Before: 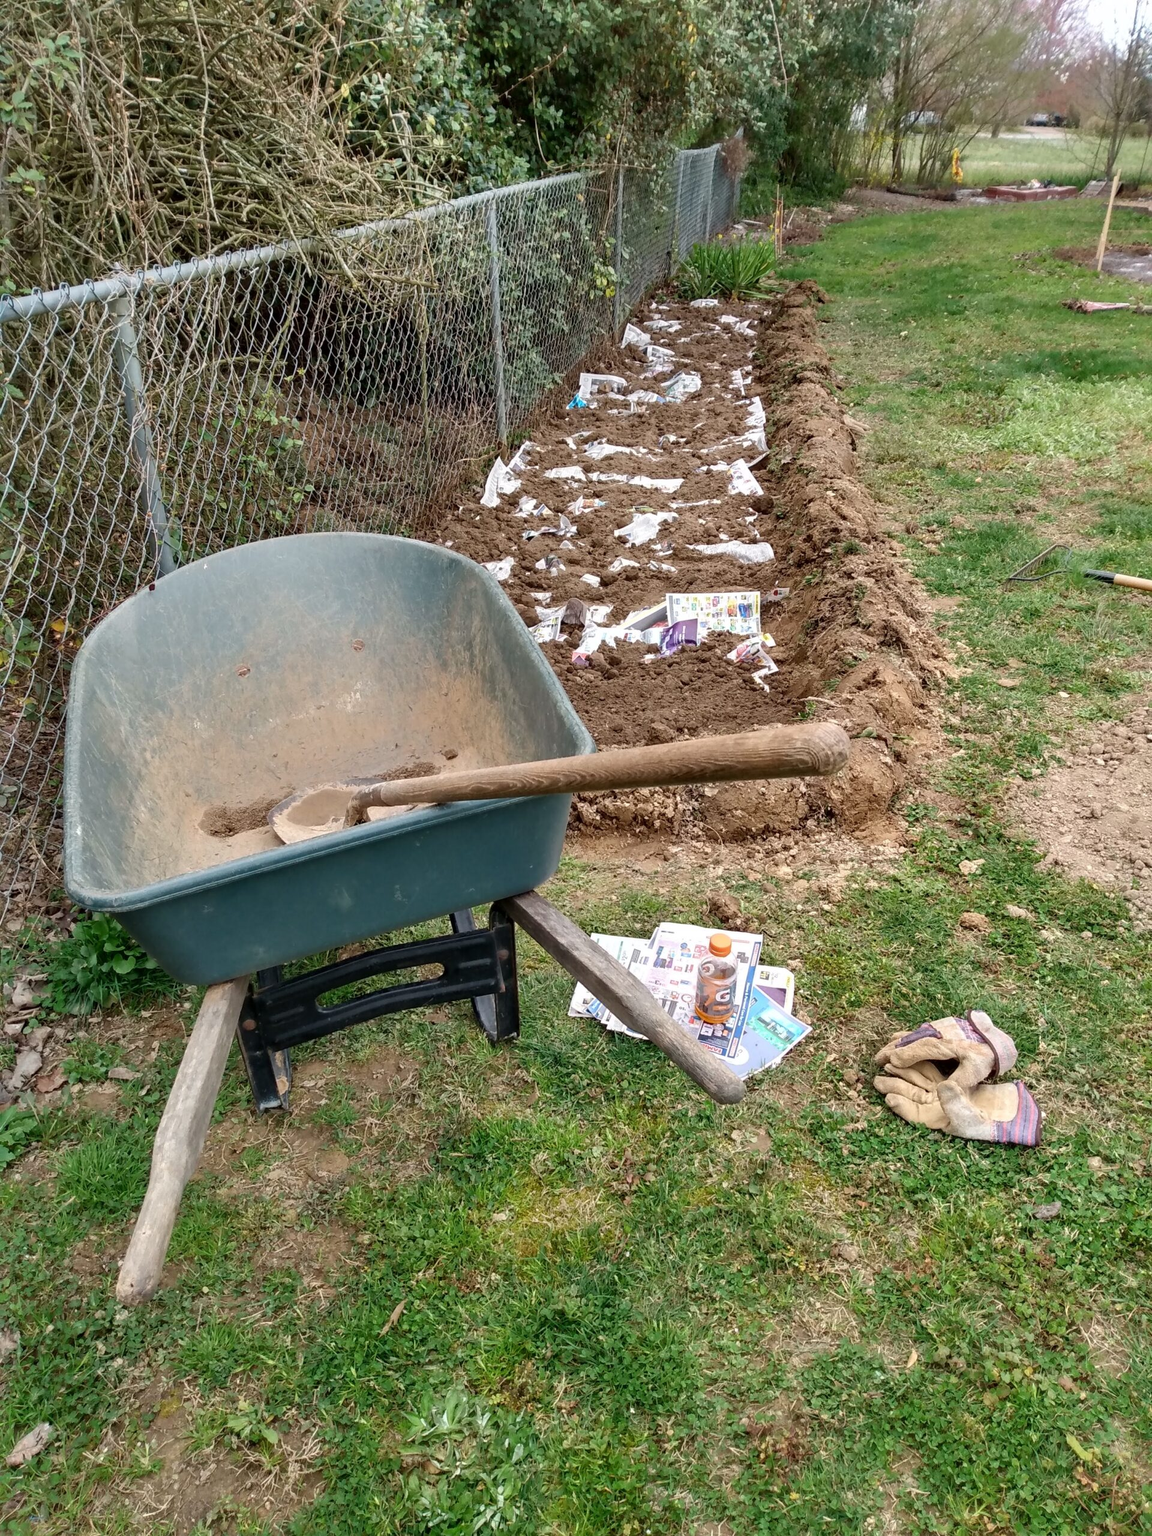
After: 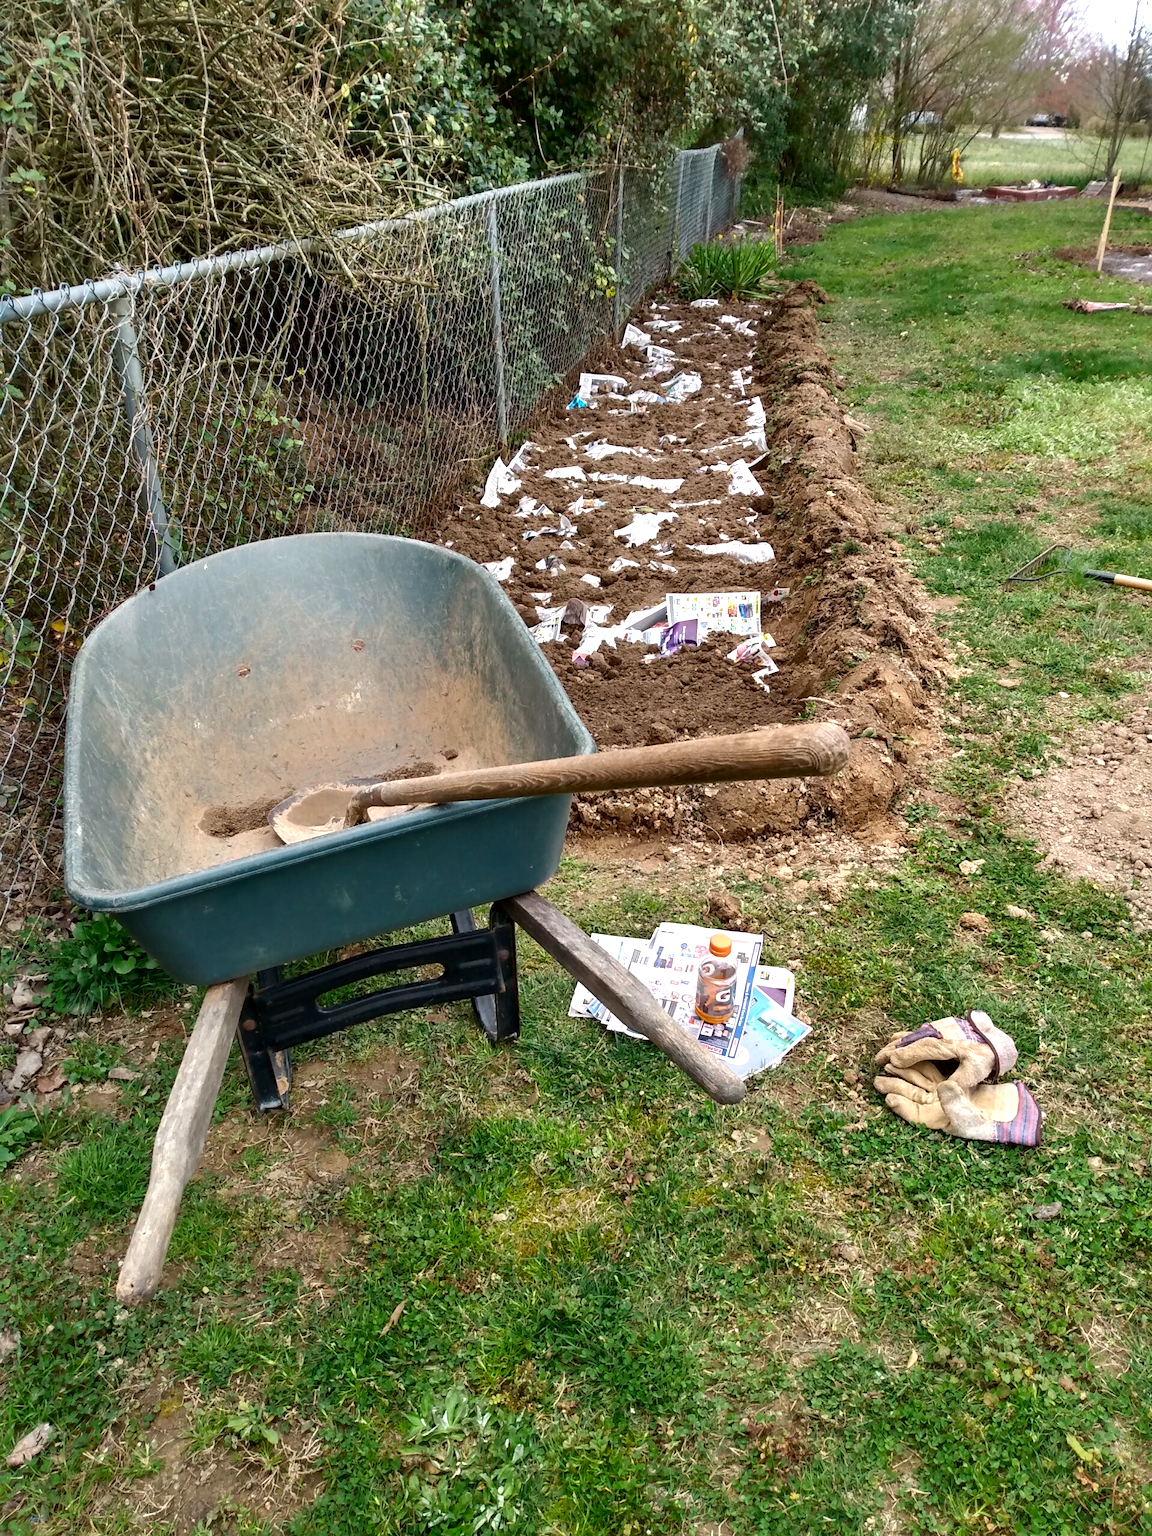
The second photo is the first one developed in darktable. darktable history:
contrast brightness saturation: brightness -0.085
color balance rgb: linear chroma grading › global chroma 0.889%, perceptual saturation grading › global saturation 5.185%, perceptual brilliance grading › highlights 9.997%, perceptual brilliance grading › mid-tones 5.794%
